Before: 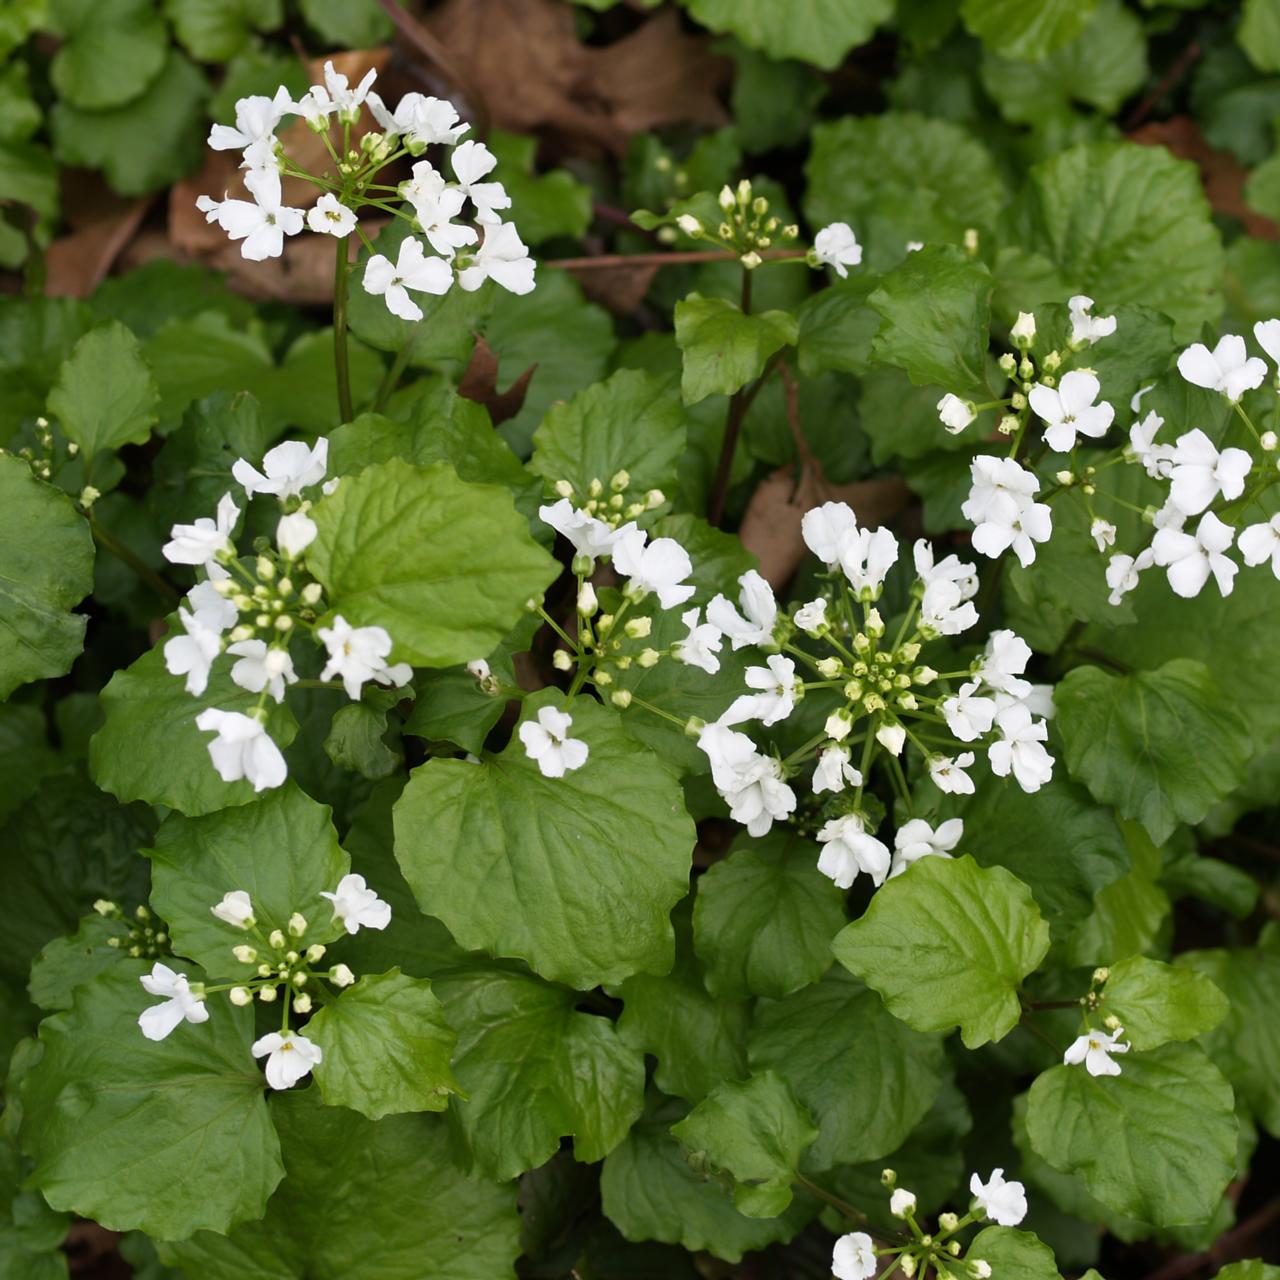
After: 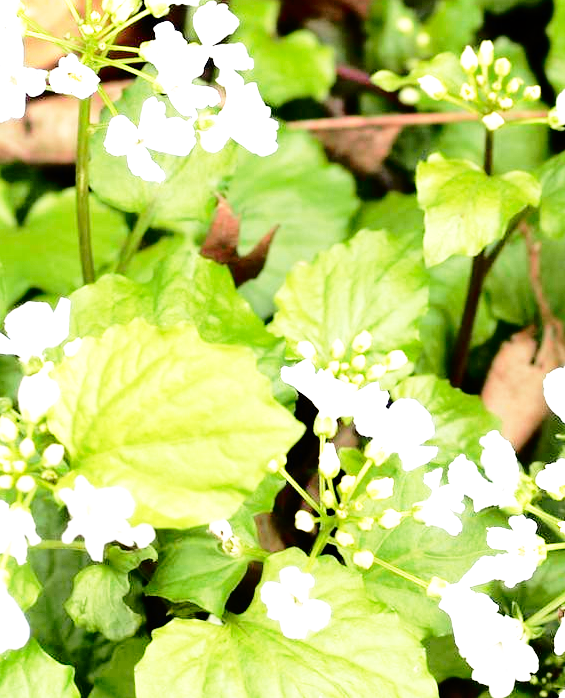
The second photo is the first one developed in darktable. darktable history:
tone equalizer: -8 EV -0.456 EV, -7 EV -0.386 EV, -6 EV -0.295 EV, -5 EV -0.224 EV, -3 EV 0.24 EV, -2 EV 0.327 EV, -1 EV 0.383 EV, +0 EV 0.388 EV
crop: left 20.168%, top 10.897%, right 35.622%, bottom 34.566%
tone curve: curves: ch0 [(0.003, 0) (0.066, 0.031) (0.16, 0.089) (0.269, 0.218) (0.395, 0.408) (0.517, 0.56) (0.684, 0.734) (0.791, 0.814) (1, 1)]; ch1 [(0, 0) (0.164, 0.115) (0.337, 0.332) (0.39, 0.398) (0.464, 0.461) (0.501, 0.5) (0.507, 0.5) (0.534, 0.532) (0.577, 0.59) (0.652, 0.681) (0.733, 0.764) (0.819, 0.823) (1, 1)]; ch2 [(0, 0) (0.337, 0.382) (0.464, 0.476) (0.501, 0.5) (0.527, 0.54) (0.551, 0.565) (0.628, 0.632) (0.689, 0.686) (1, 1)], color space Lab, independent channels, preserve colors none
exposure: exposure 1 EV, compensate highlight preservation false
base curve: curves: ch0 [(0, 0) (0.012, 0.01) (0.073, 0.168) (0.31, 0.711) (0.645, 0.957) (1, 1)], preserve colors none
